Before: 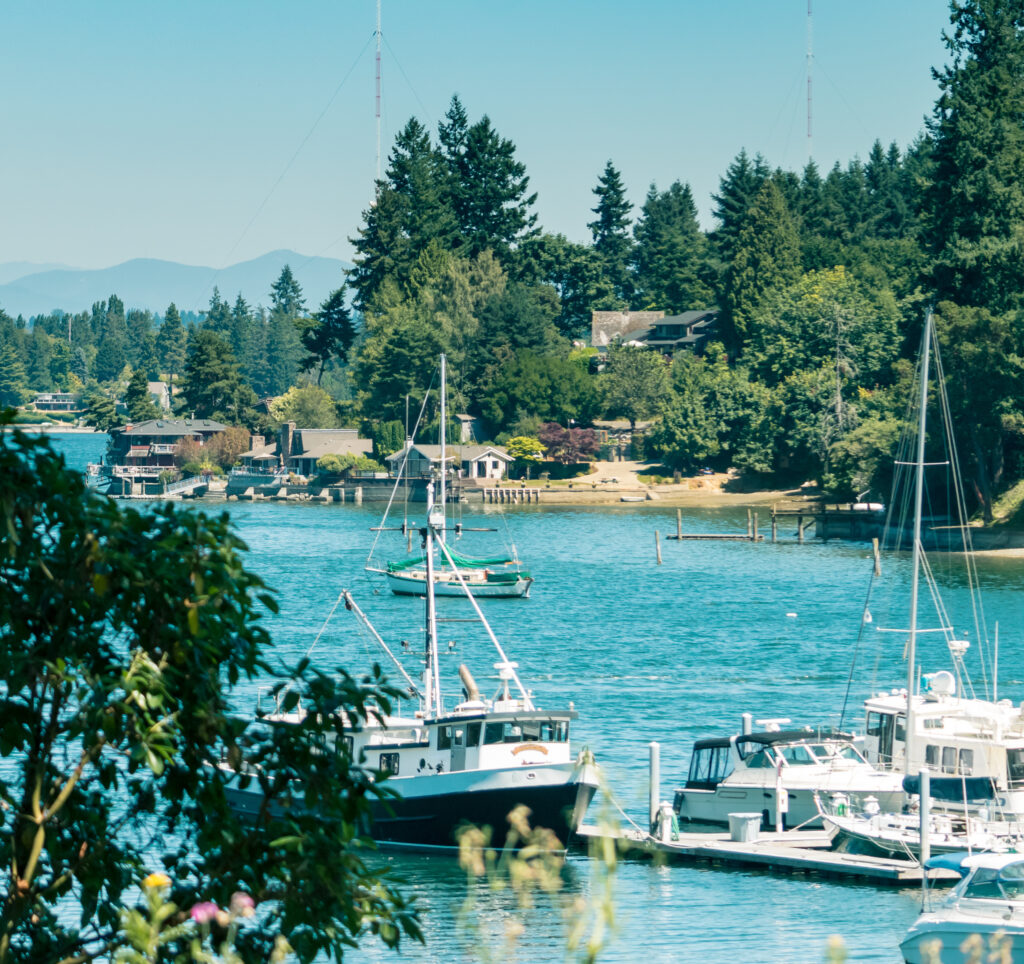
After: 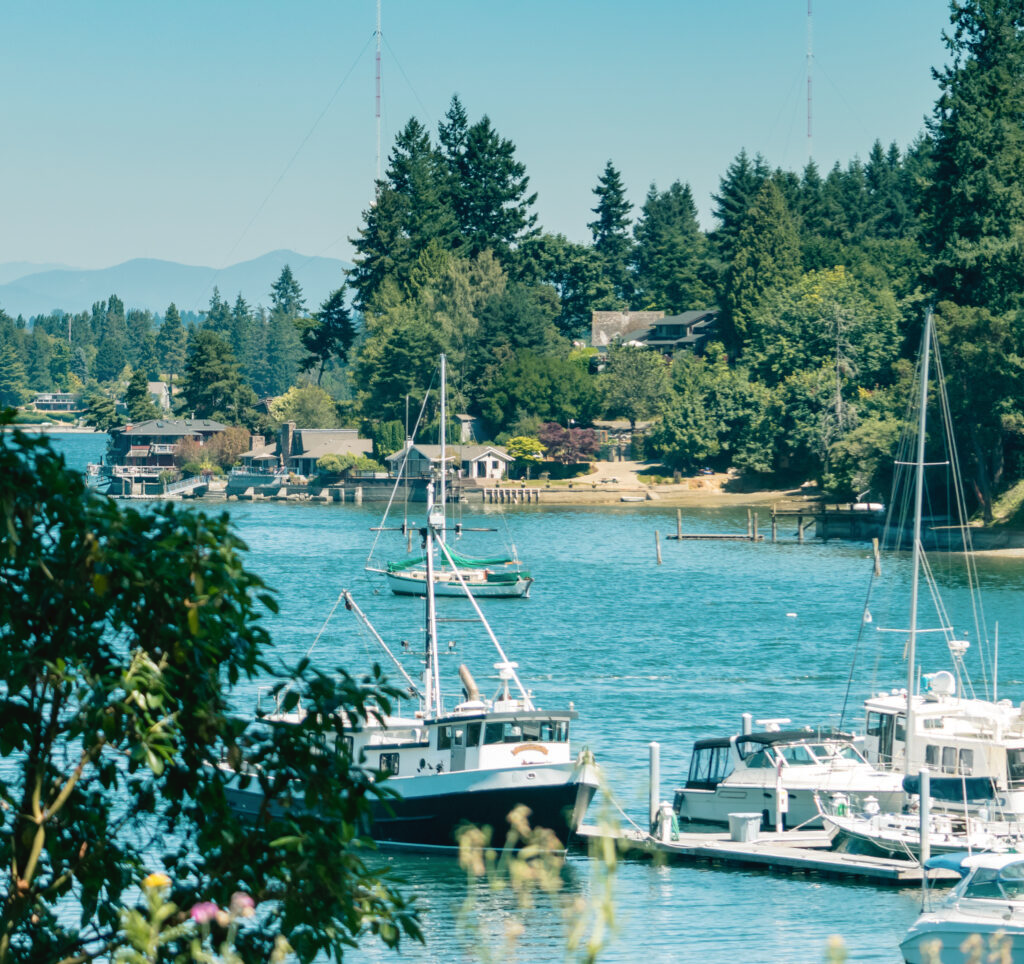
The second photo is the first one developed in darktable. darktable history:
tone curve: curves: ch0 [(0, 0) (0.003, 0.032) (0.011, 0.034) (0.025, 0.039) (0.044, 0.055) (0.069, 0.078) (0.1, 0.111) (0.136, 0.147) (0.177, 0.191) (0.224, 0.238) (0.277, 0.291) (0.335, 0.35) (0.399, 0.41) (0.468, 0.48) (0.543, 0.547) (0.623, 0.621) (0.709, 0.699) (0.801, 0.789) (0.898, 0.884) (1, 1)], preserve colors none
